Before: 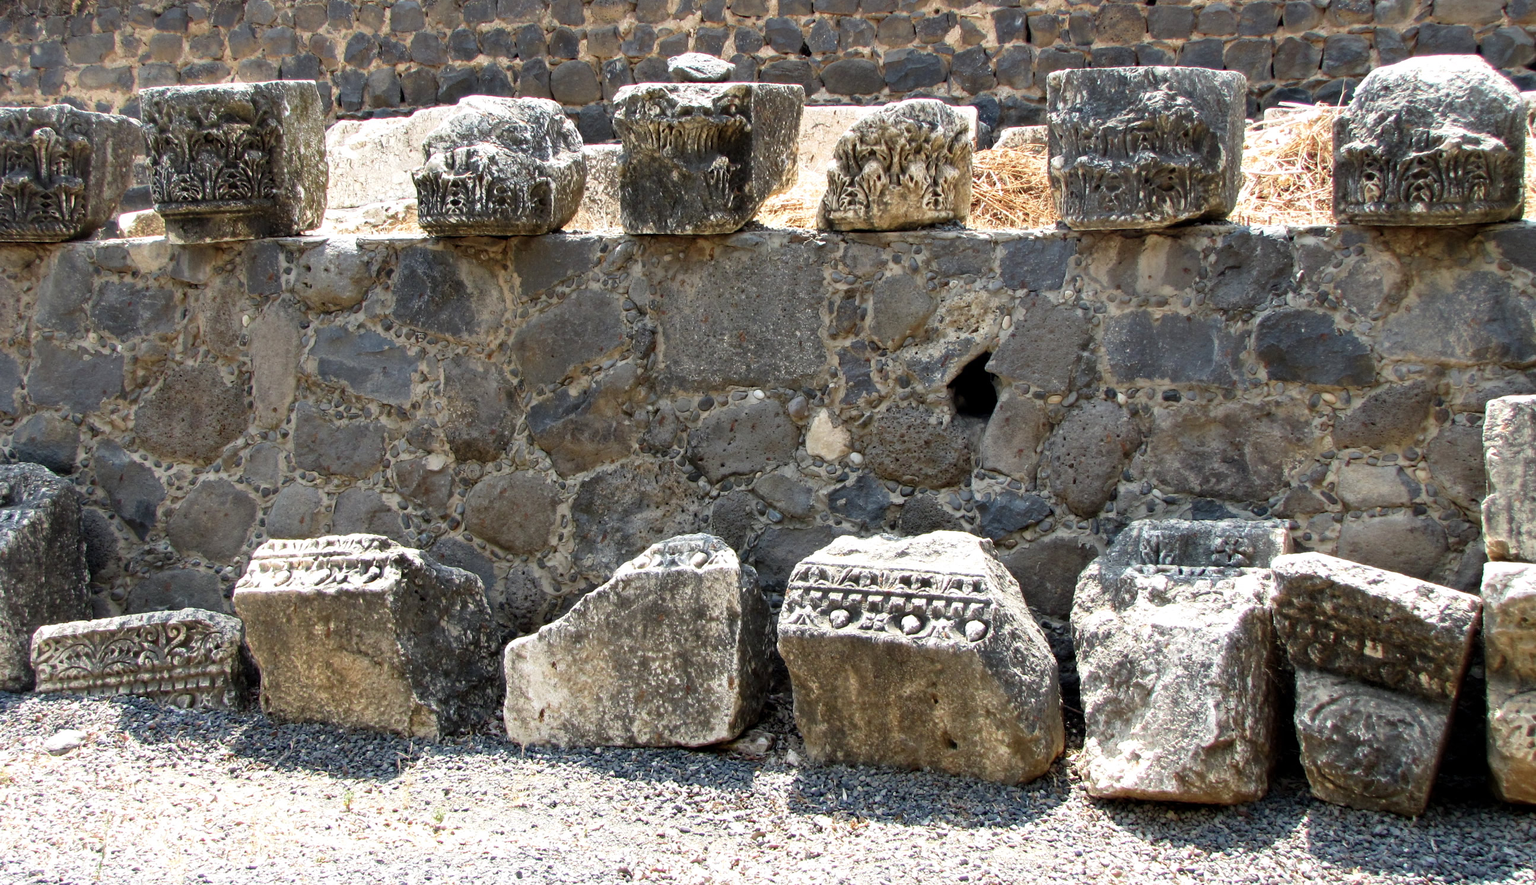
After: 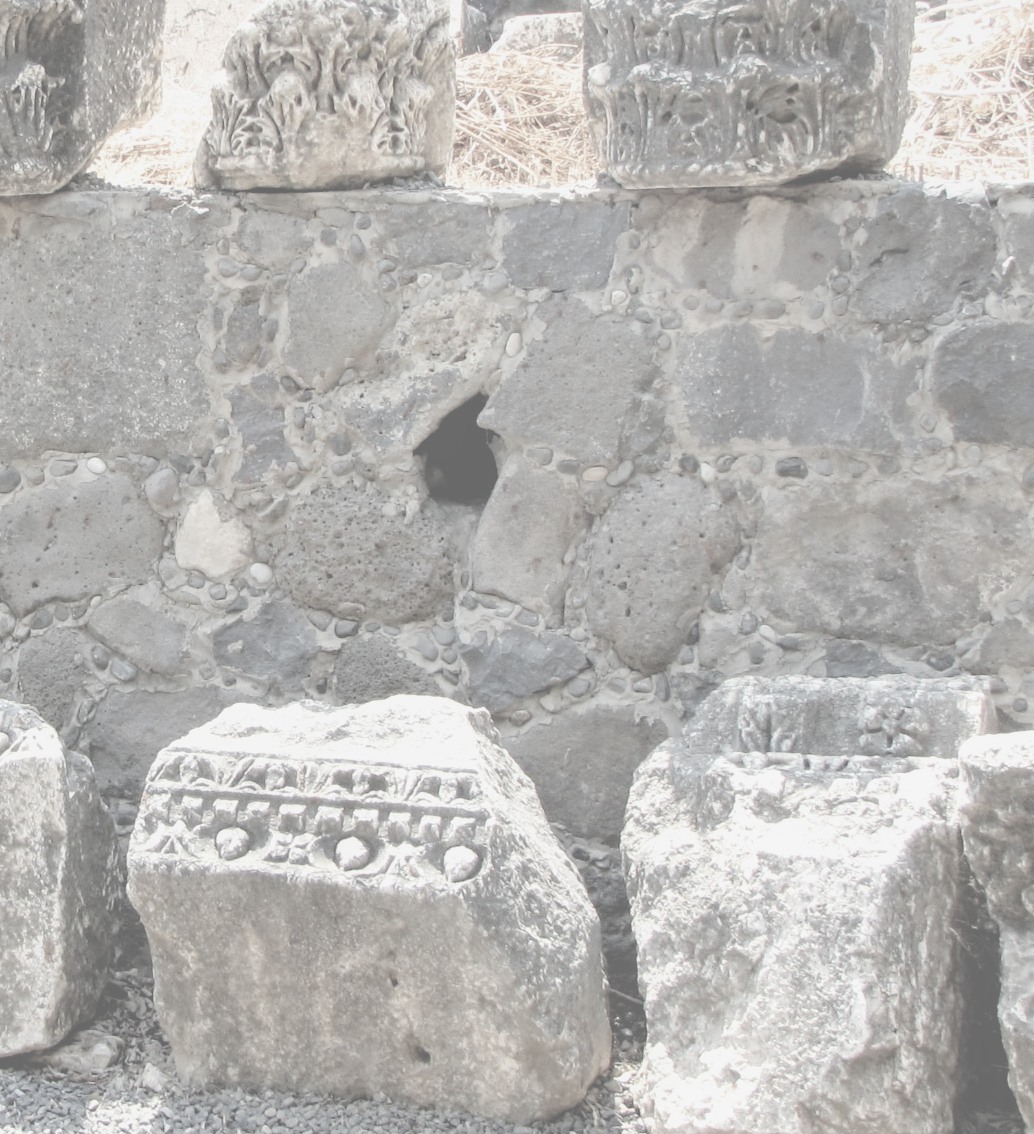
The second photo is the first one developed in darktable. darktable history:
crop: left 45.721%, top 13.393%, right 14.118%, bottom 10.01%
contrast brightness saturation: contrast -0.32, brightness 0.75, saturation -0.78
local contrast: on, module defaults
